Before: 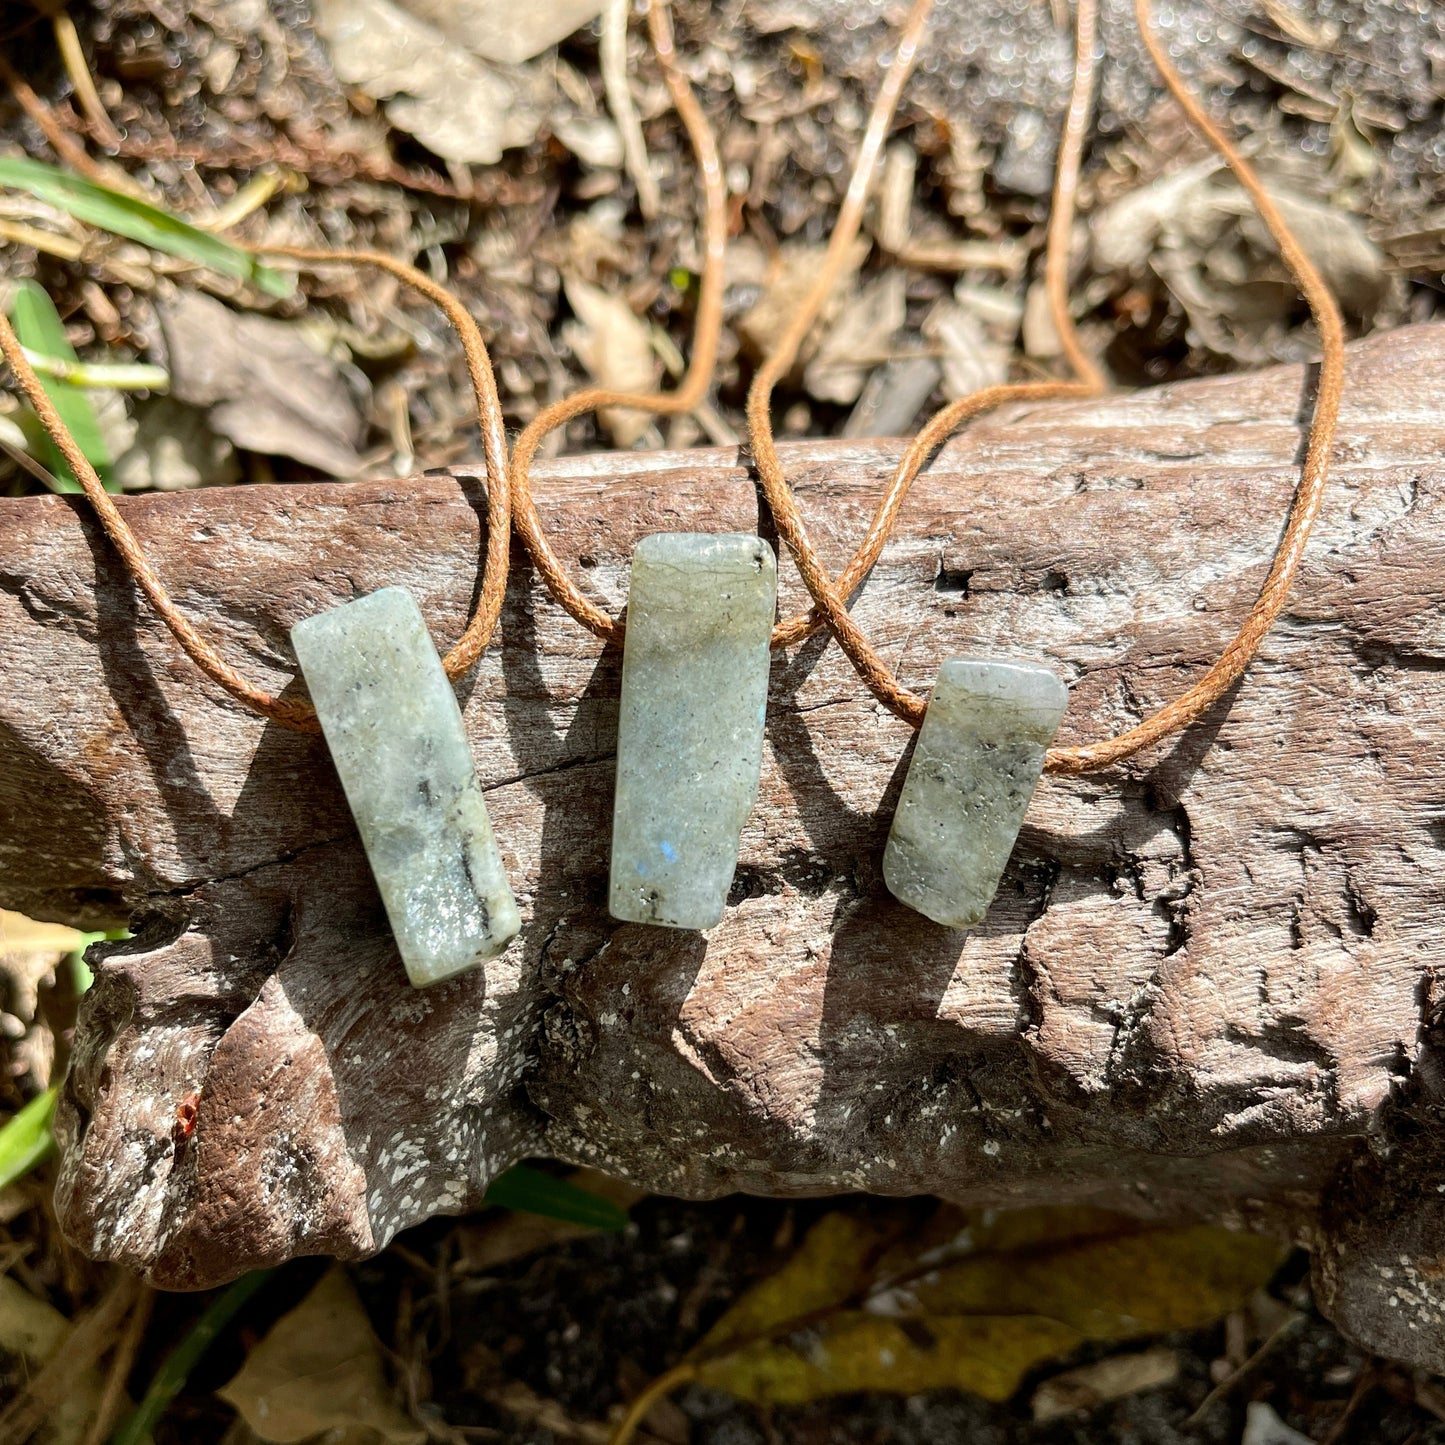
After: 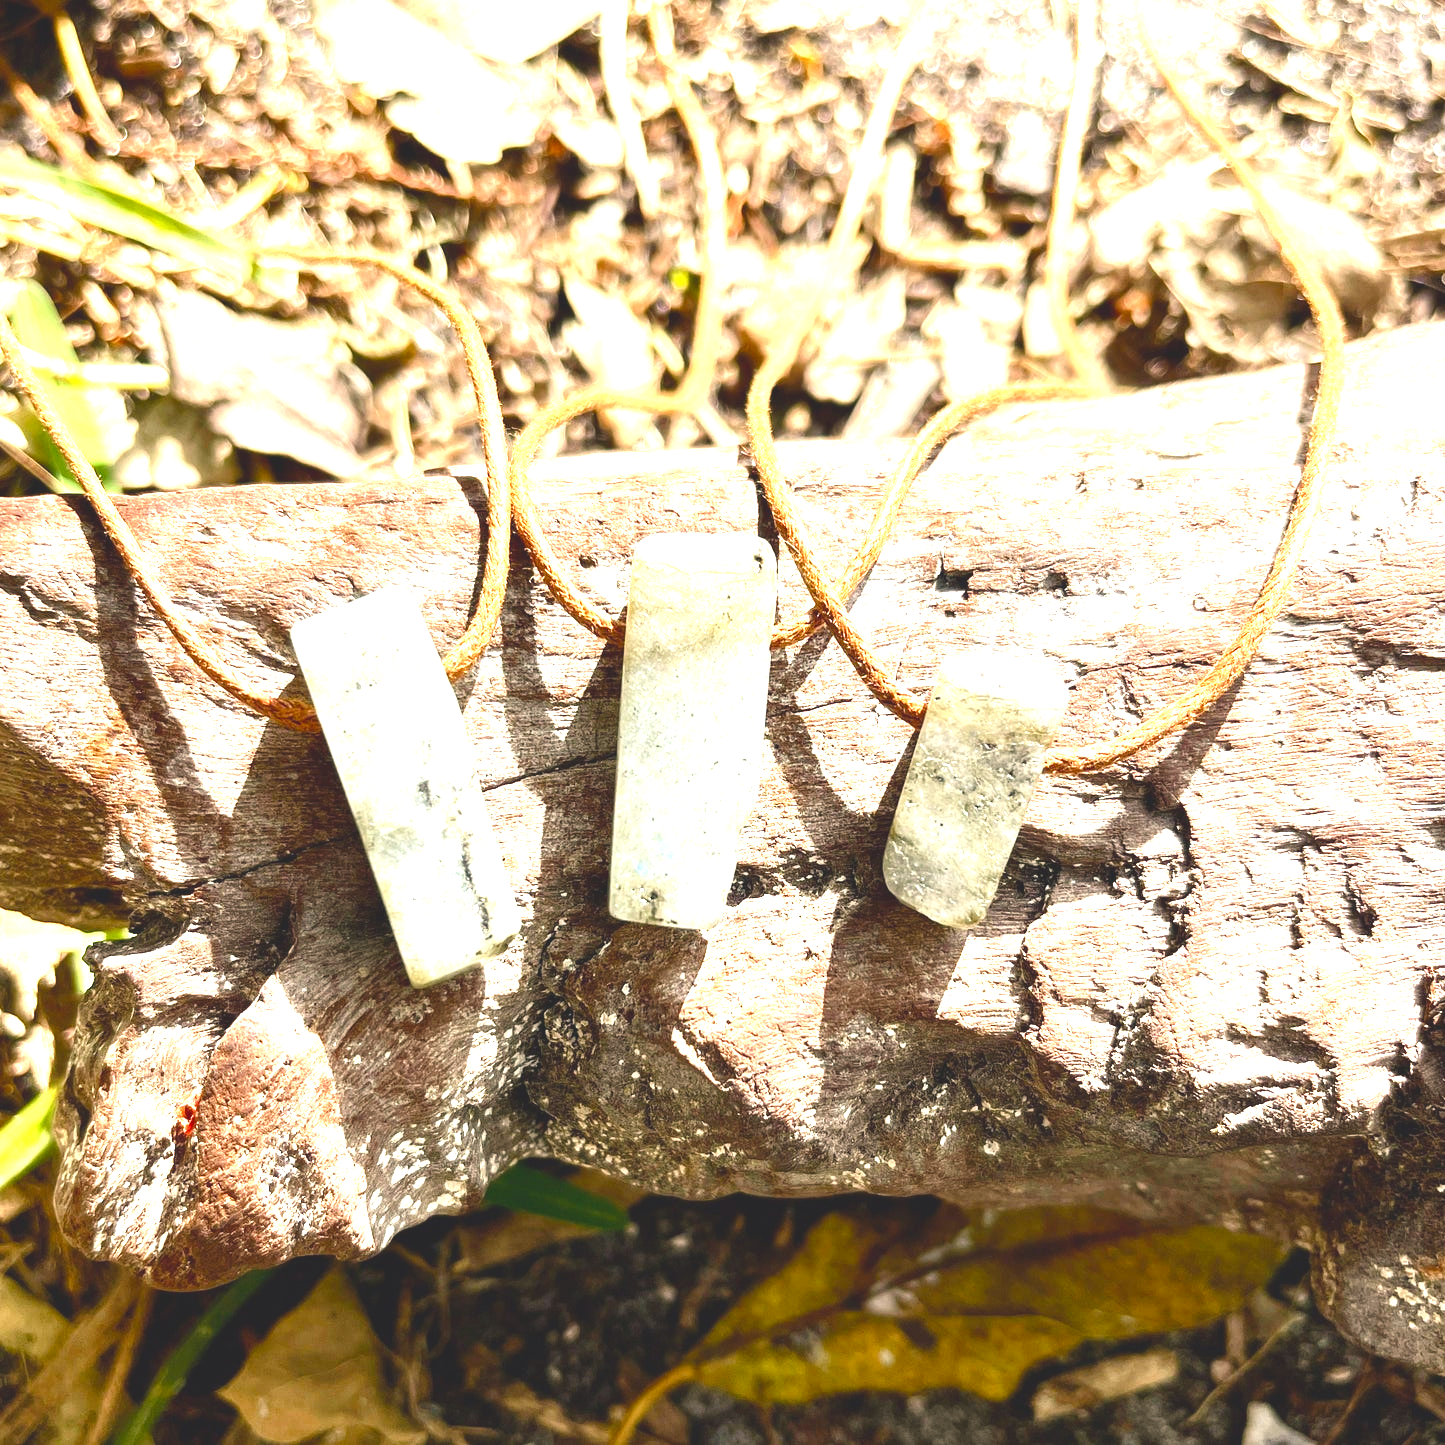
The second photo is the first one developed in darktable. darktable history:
exposure: black level correction 0, exposure 1.741 EV, compensate exposure bias true, compensate highlight preservation false
color balance rgb: shadows lift › chroma 2%, shadows lift › hue 247.2°, power › chroma 0.3%, power › hue 25.2°, highlights gain › chroma 3%, highlights gain › hue 60°, global offset › luminance 2%, perceptual saturation grading › global saturation 20%, perceptual saturation grading › highlights -20%, perceptual saturation grading › shadows 30%
